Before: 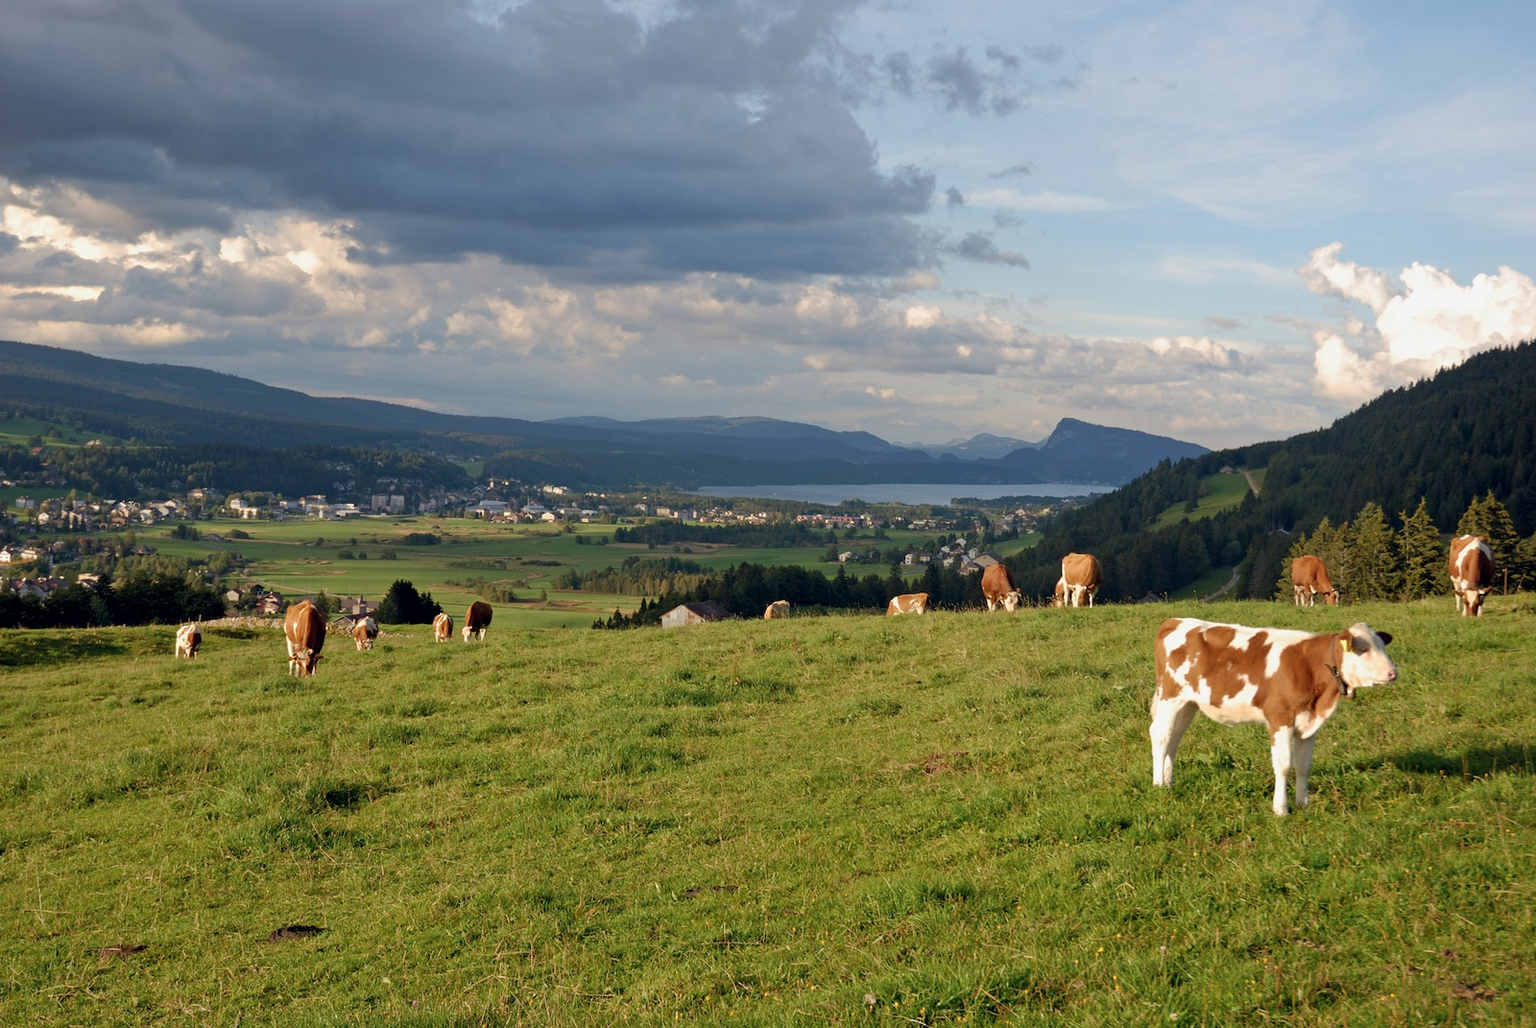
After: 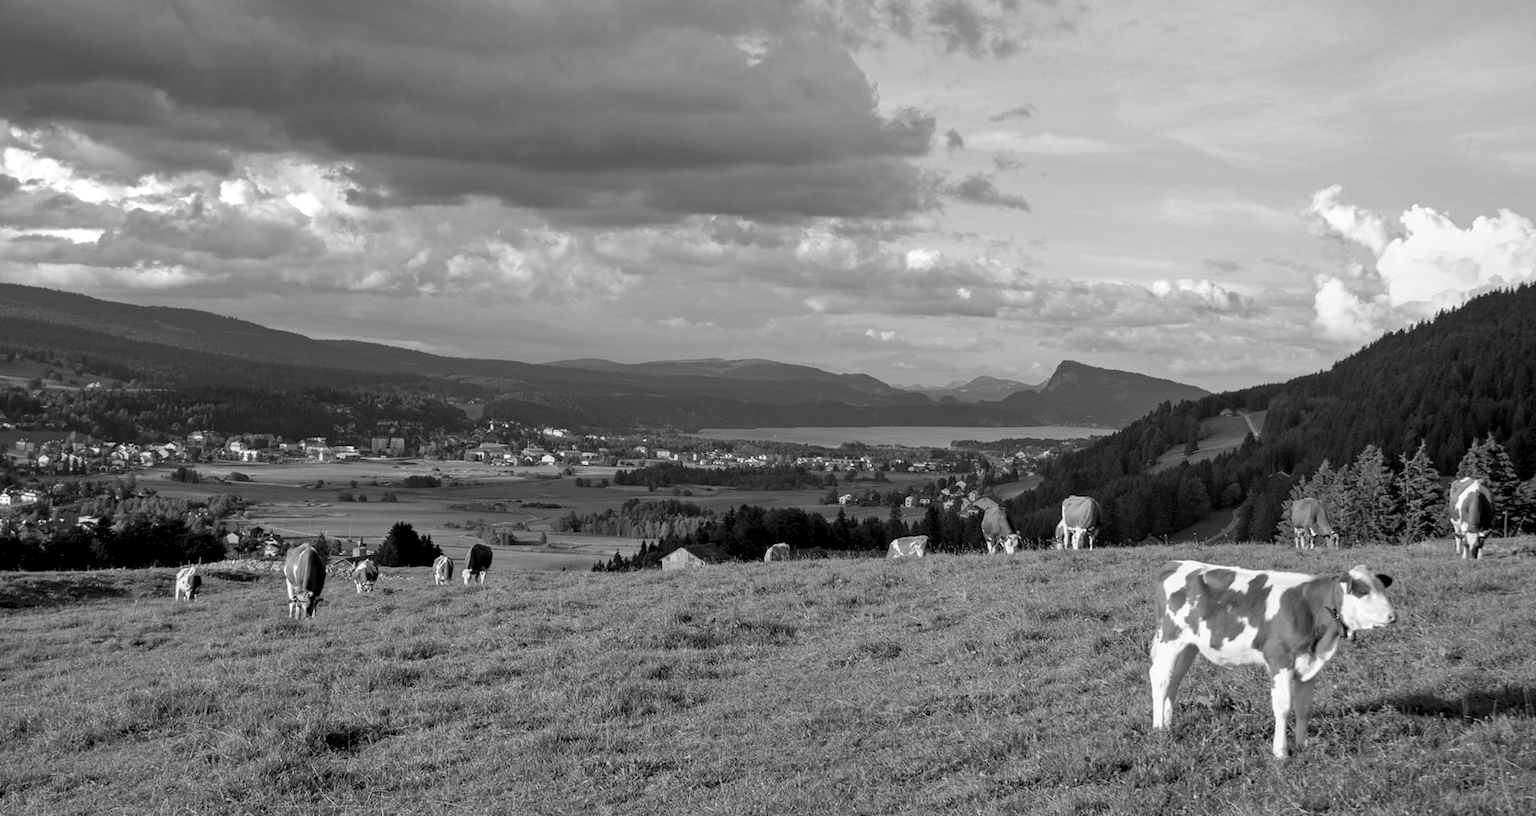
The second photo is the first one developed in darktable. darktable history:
local contrast: detail 130%
crop and rotate: top 5.667%, bottom 14.937%
monochrome: size 1
